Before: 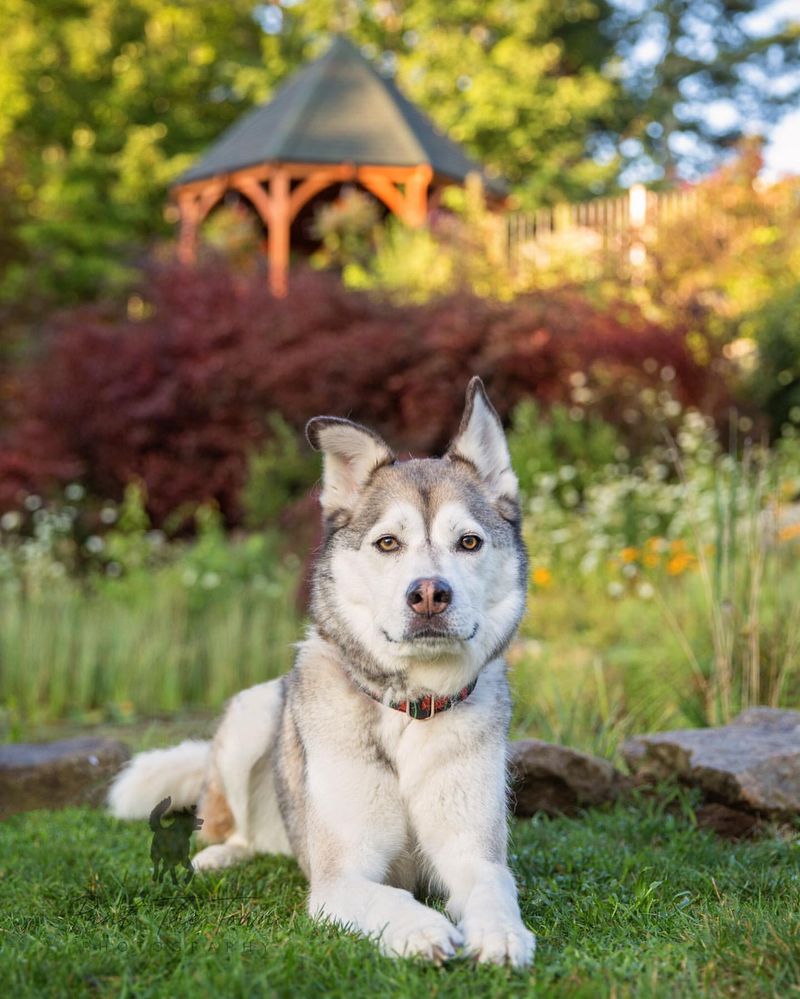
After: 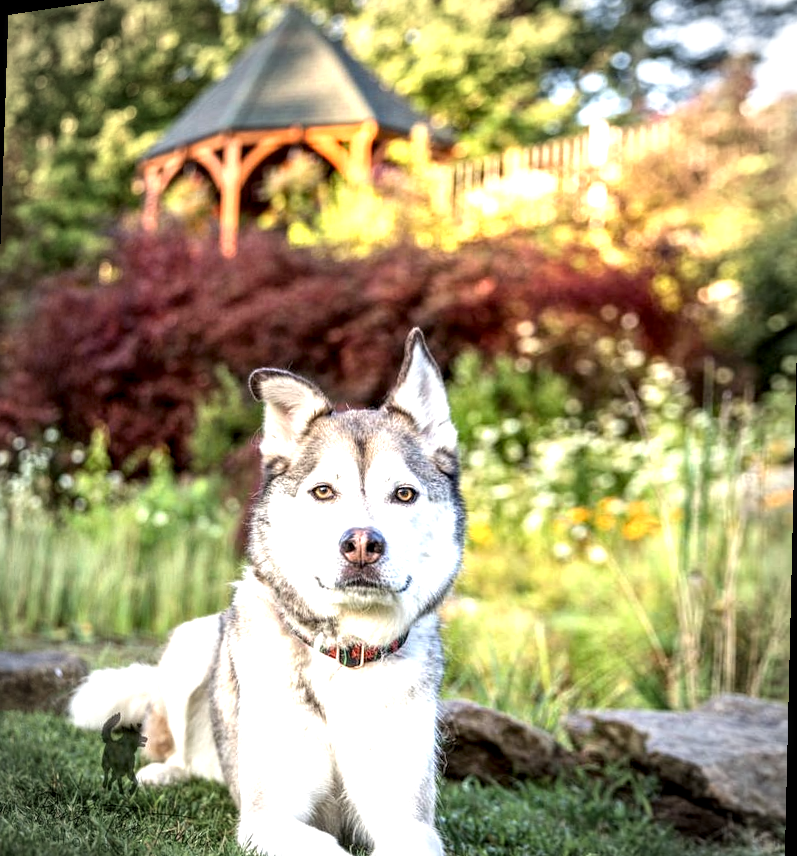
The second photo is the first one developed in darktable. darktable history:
rotate and perspective: rotation 1.69°, lens shift (vertical) -0.023, lens shift (horizontal) -0.291, crop left 0.025, crop right 0.988, crop top 0.092, crop bottom 0.842
vignetting: fall-off start 71.74%
exposure: black level correction 0, exposure 0.877 EV, compensate exposure bias true, compensate highlight preservation false
local contrast: highlights 65%, shadows 54%, detail 169%, midtone range 0.514
